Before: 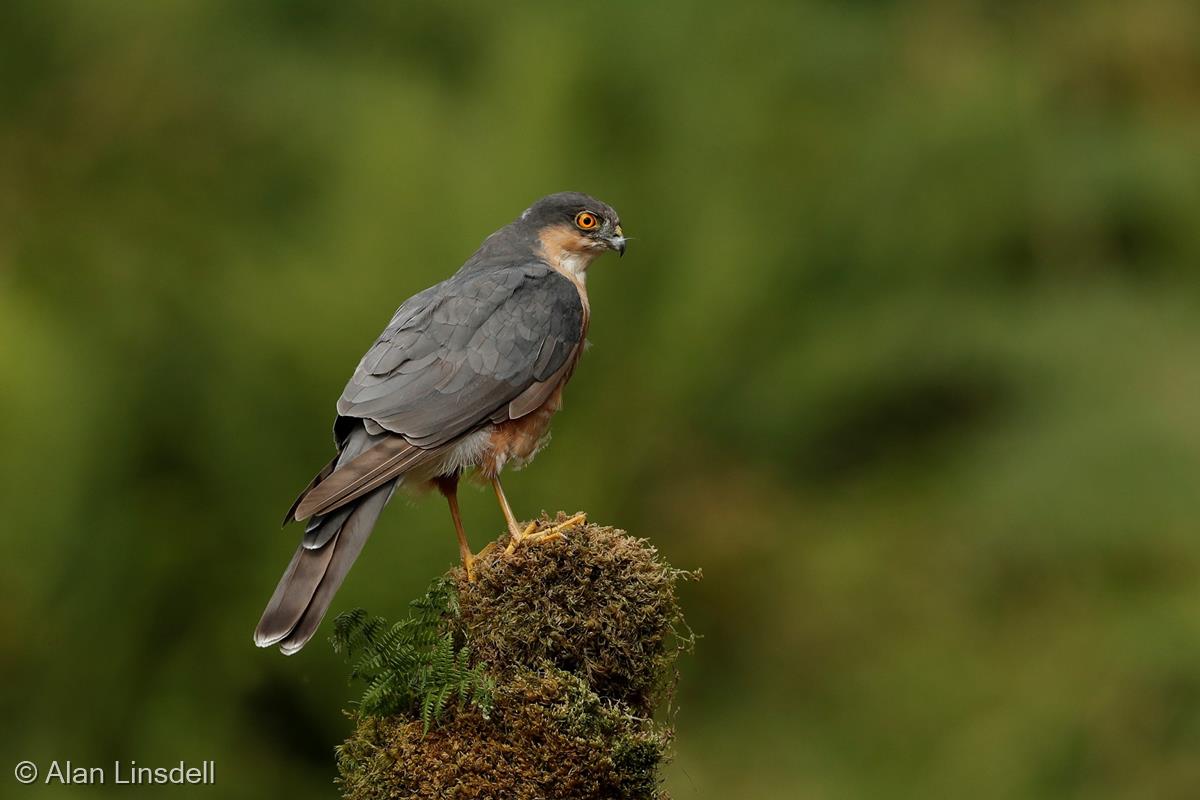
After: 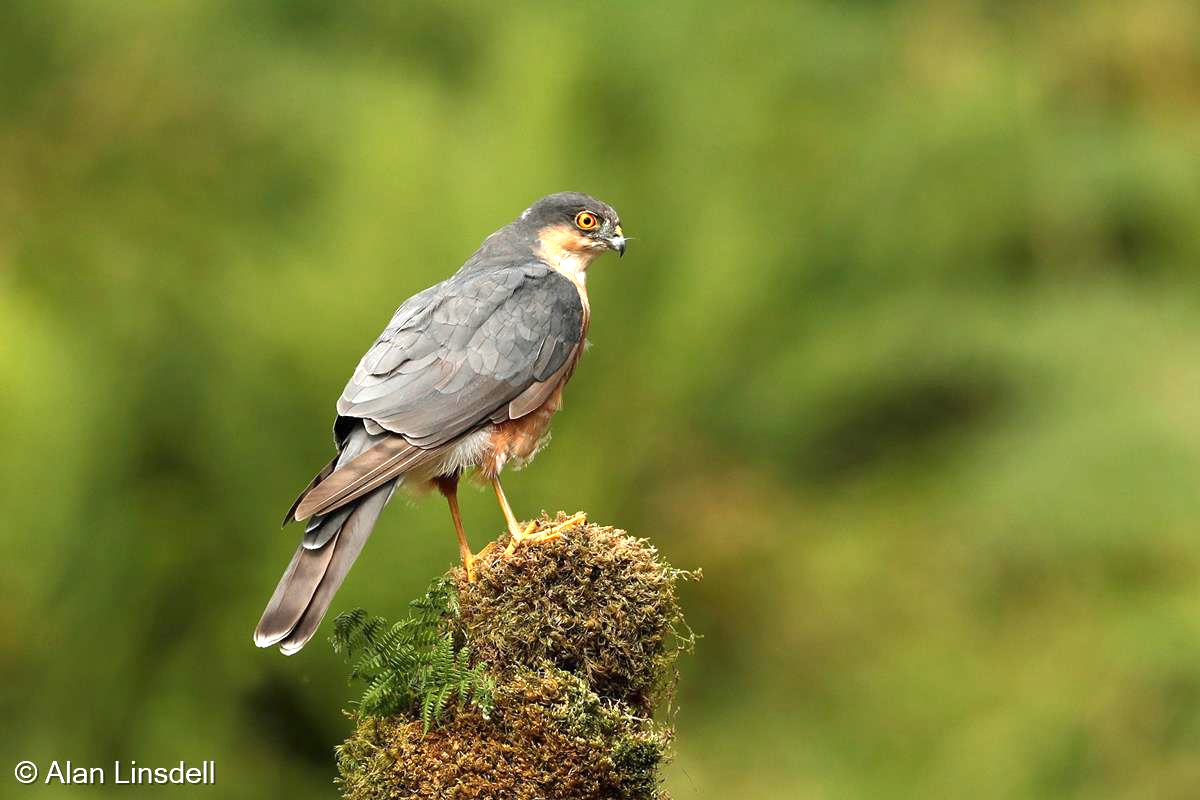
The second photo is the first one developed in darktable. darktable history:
exposure: black level correction 0, exposure 1.513 EV, compensate highlight preservation false
